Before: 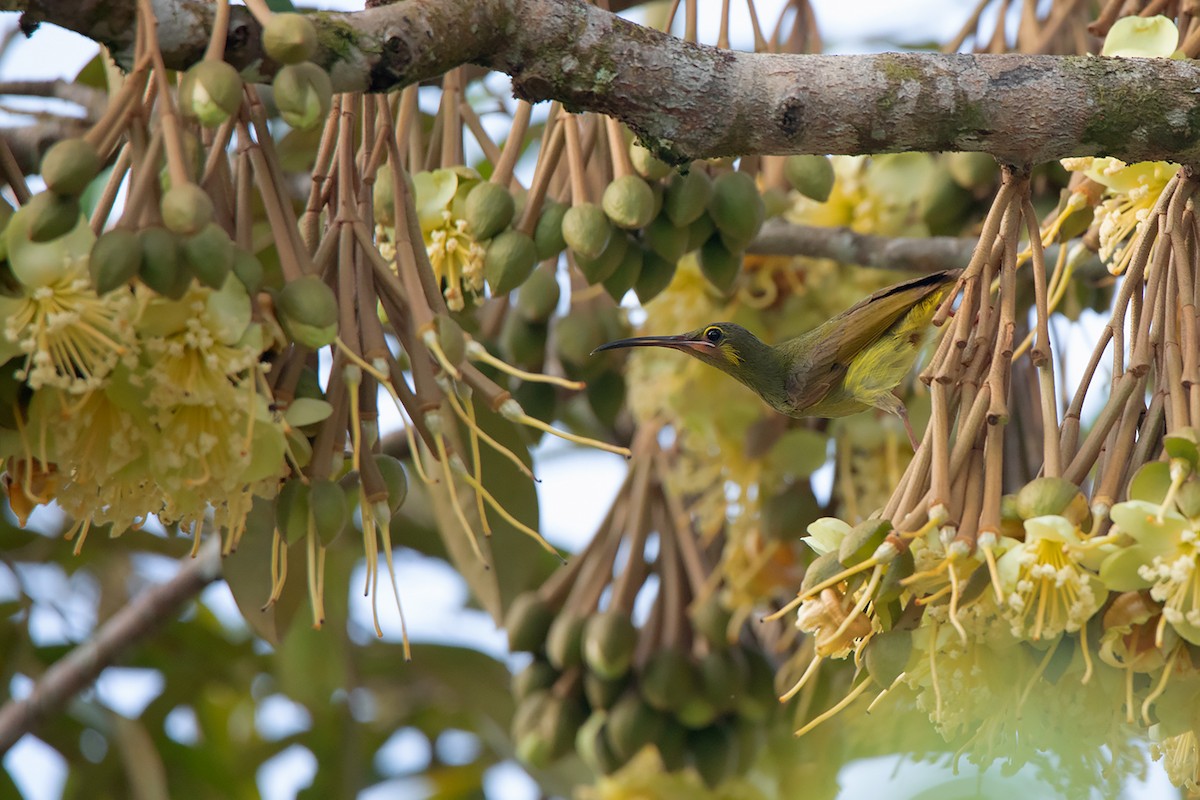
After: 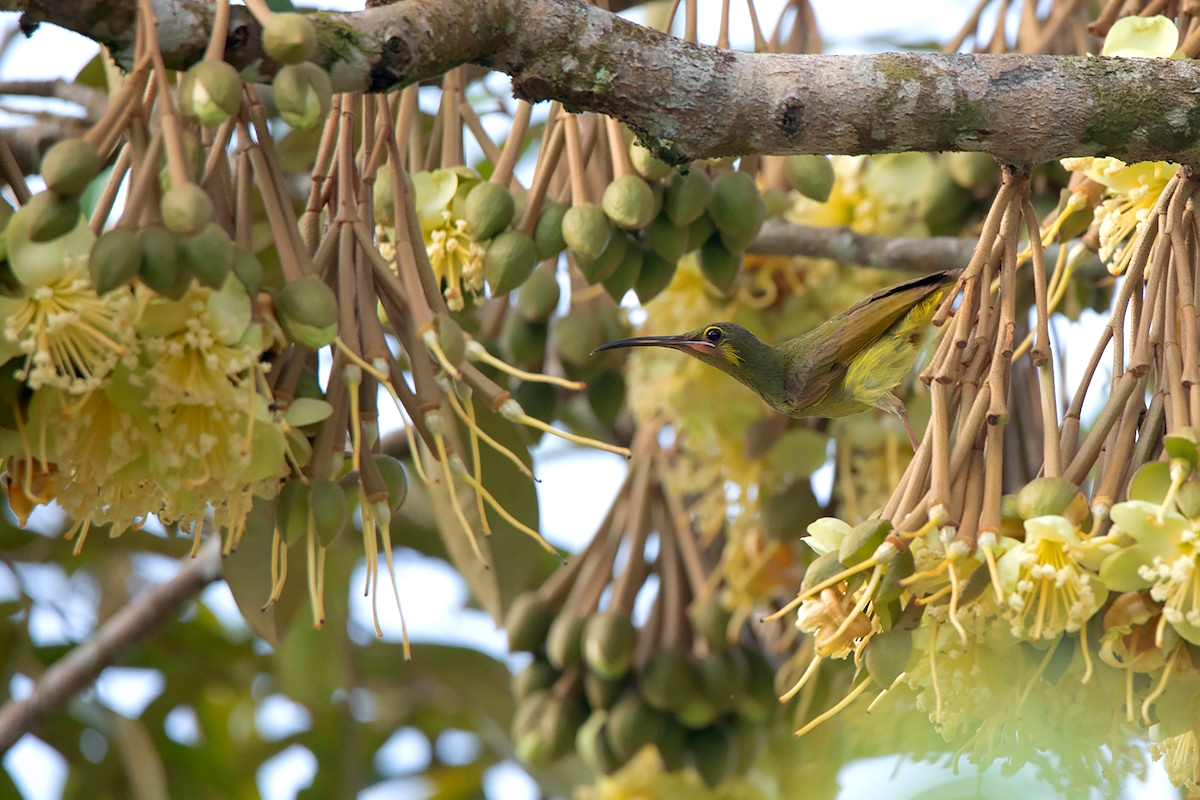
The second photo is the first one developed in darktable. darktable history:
exposure: black level correction 0.001, exposure 0.298 EV, compensate highlight preservation false
